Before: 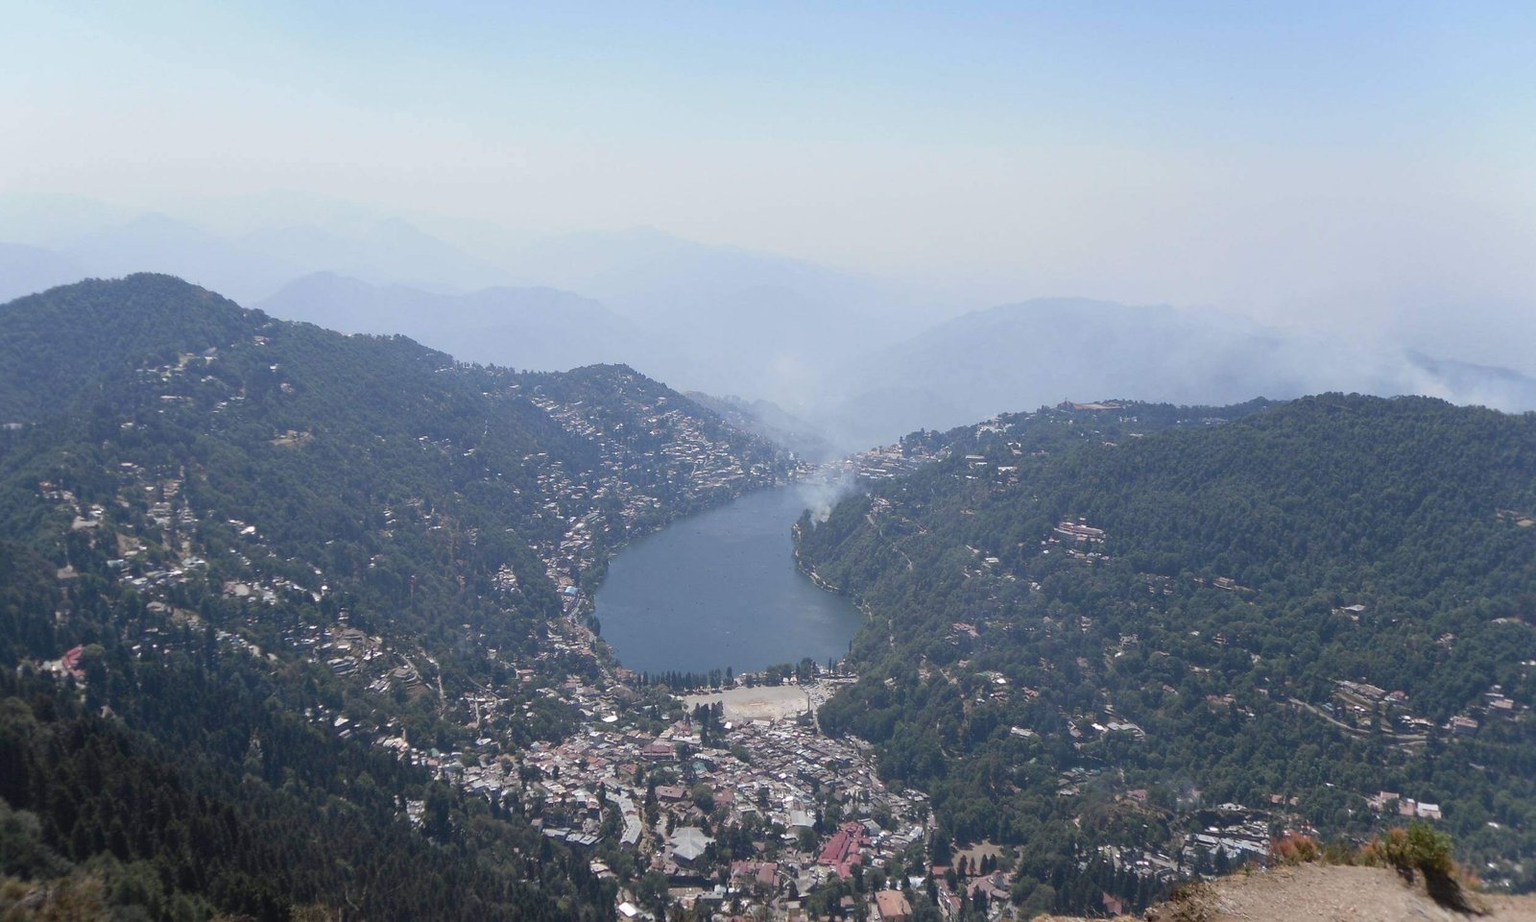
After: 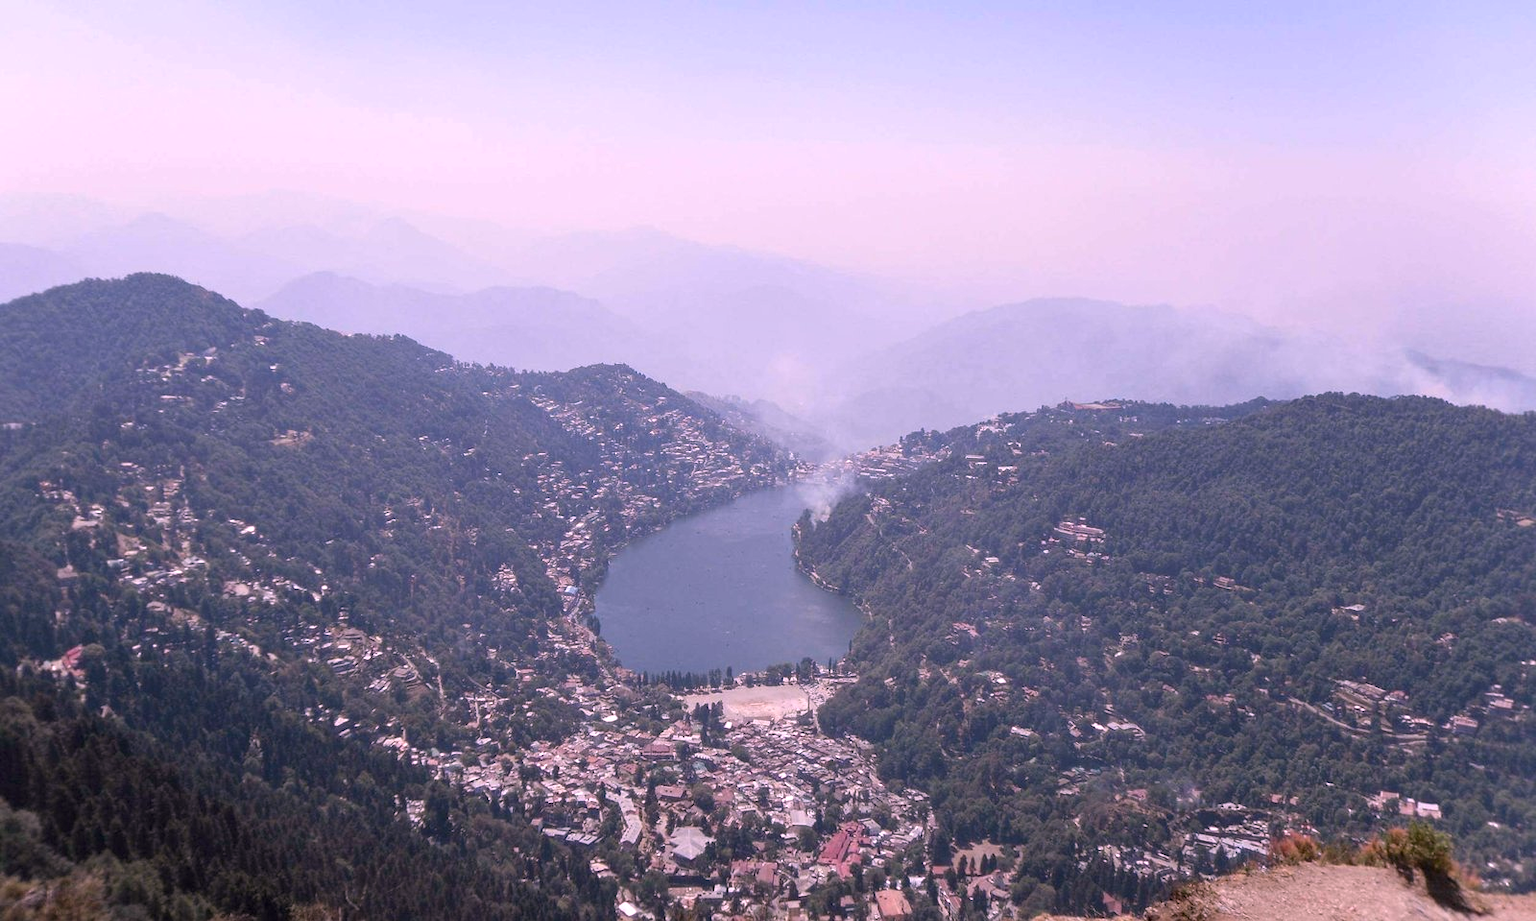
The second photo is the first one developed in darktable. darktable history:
local contrast: on, module defaults
white balance: red 1.188, blue 1.11
